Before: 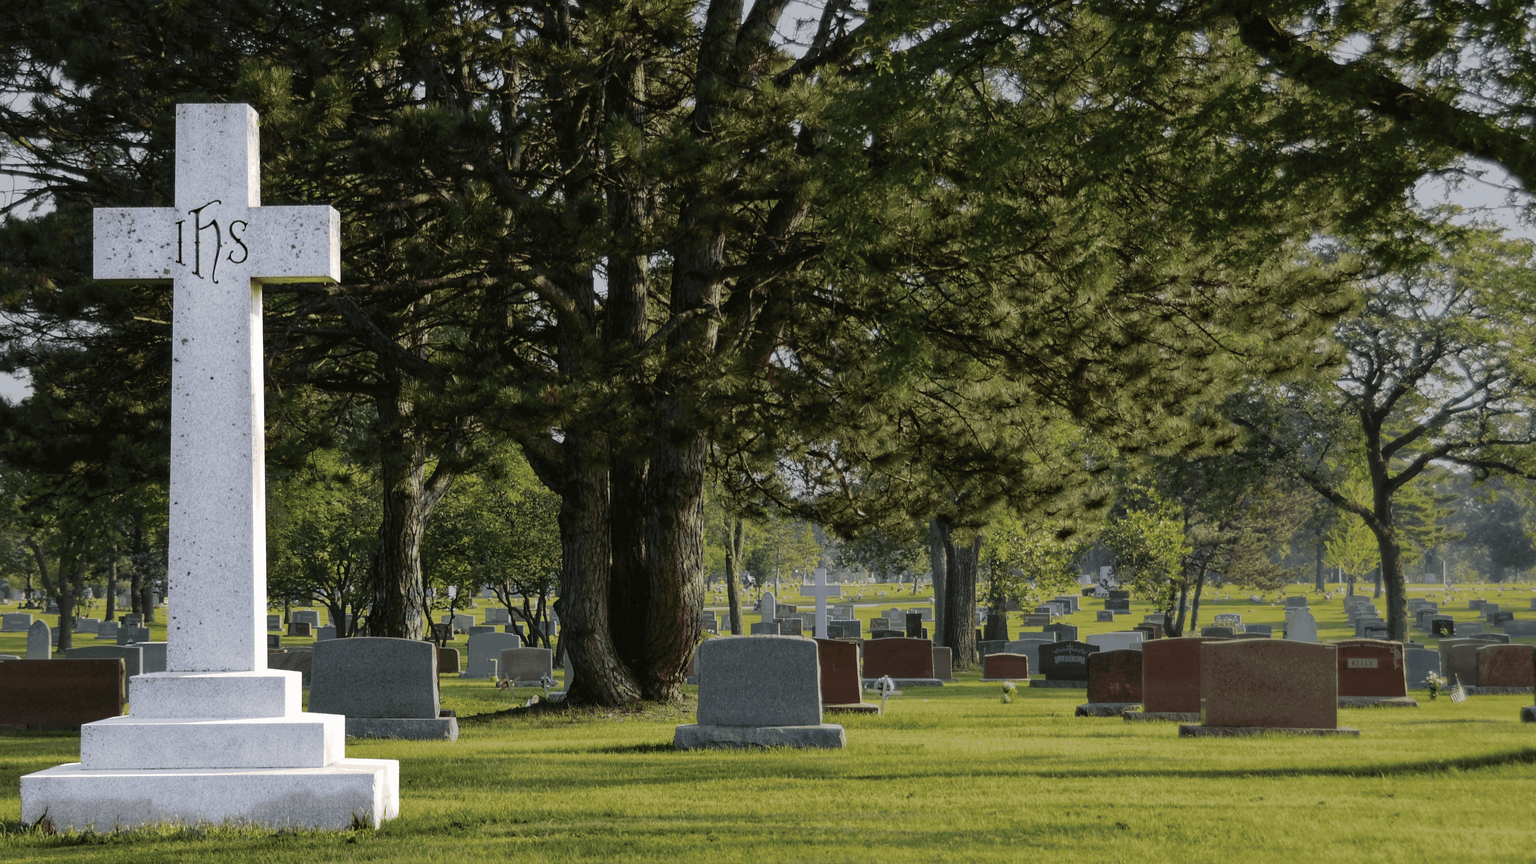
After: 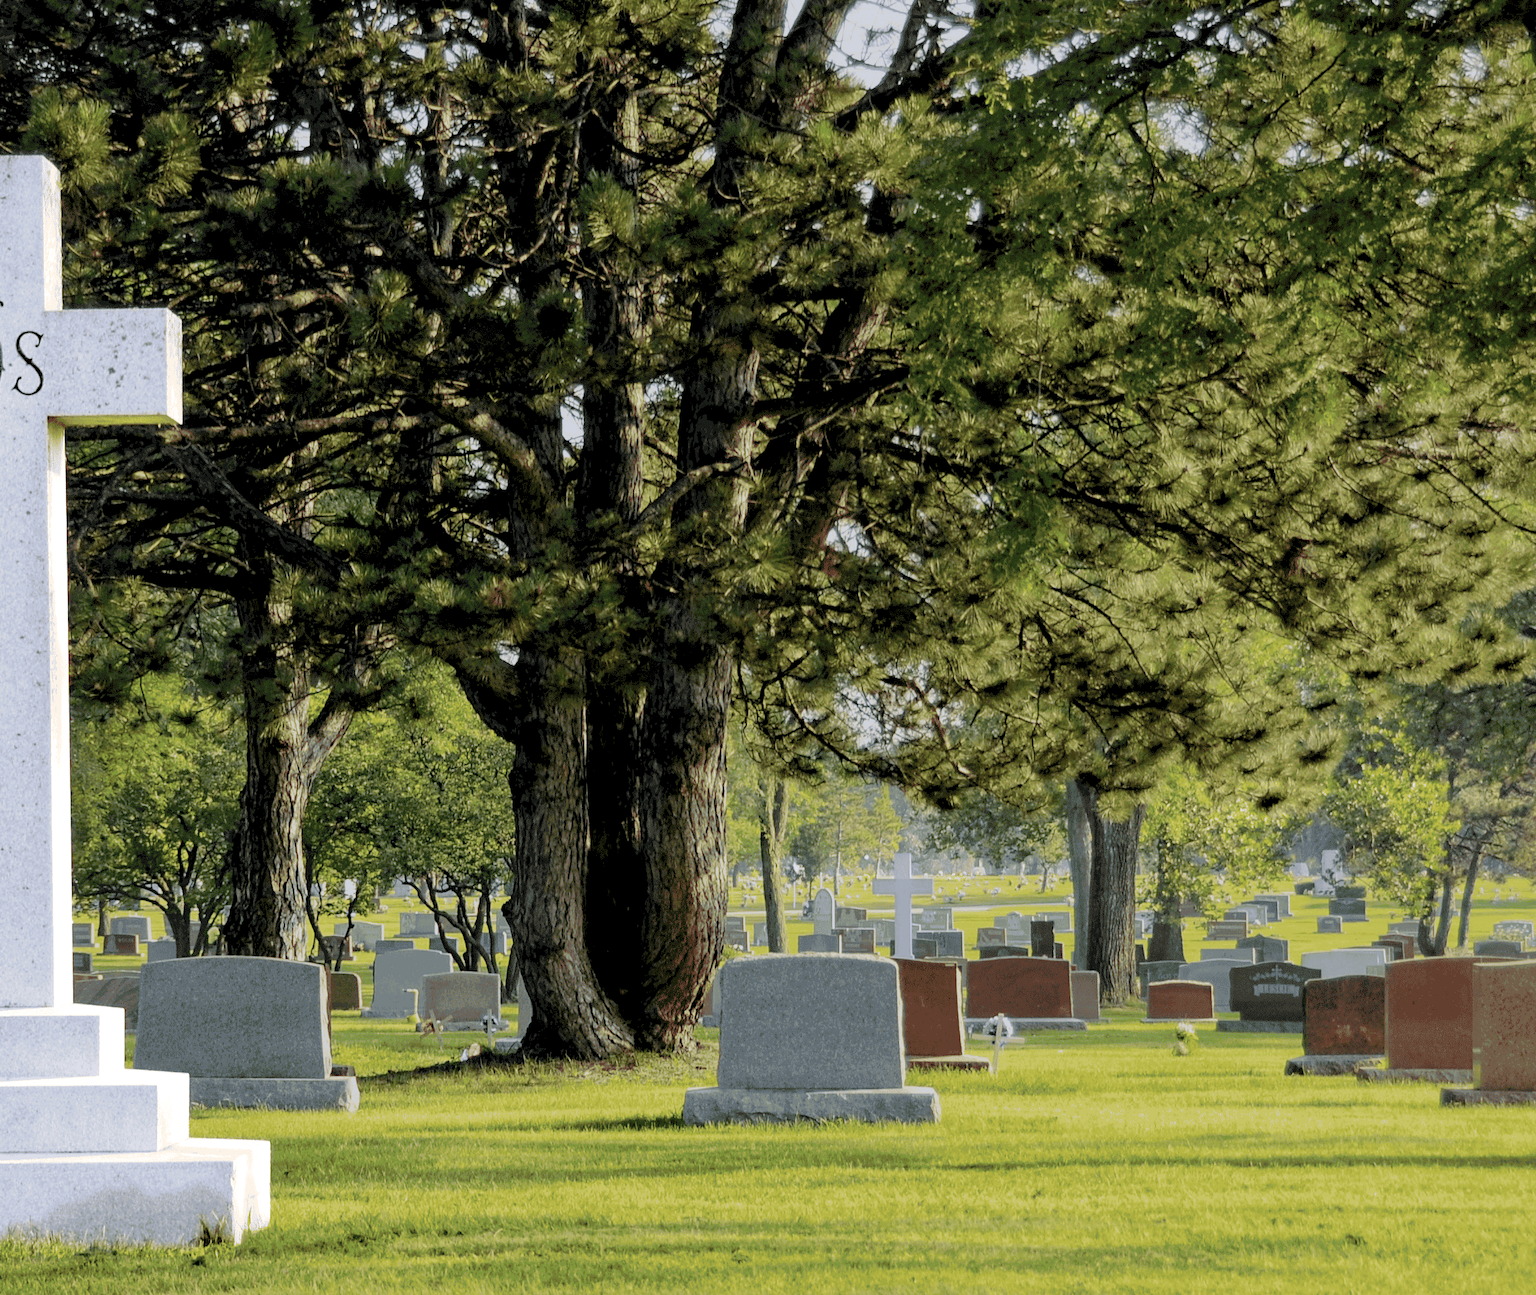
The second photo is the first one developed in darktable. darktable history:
crop and rotate: left 14.292%, right 19.041%
levels: levels [0.072, 0.414, 0.976]
